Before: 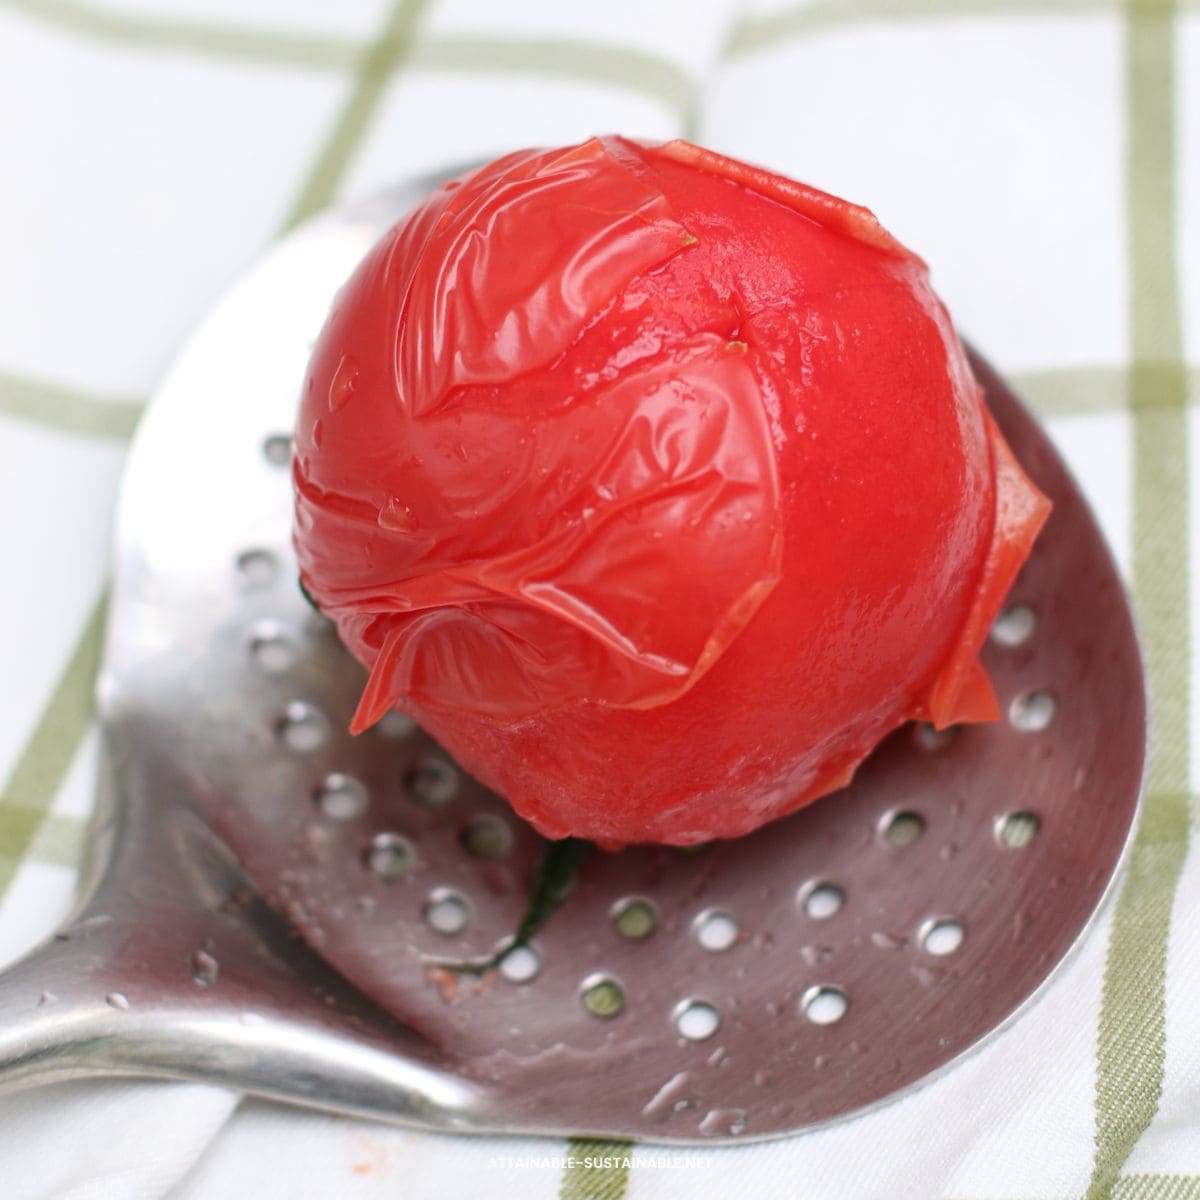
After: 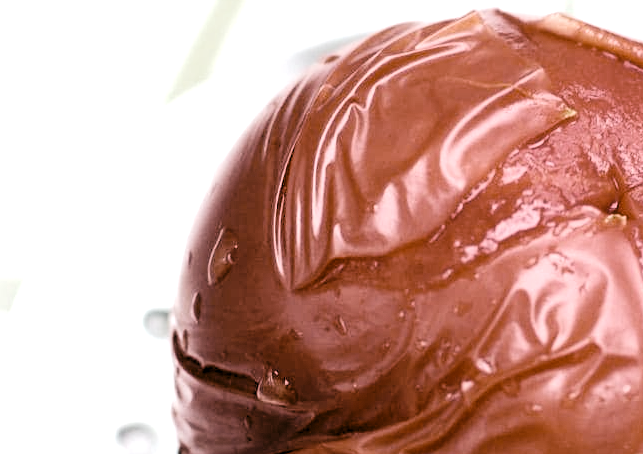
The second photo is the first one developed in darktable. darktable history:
tone curve: curves: ch0 [(0, 0) (0.224, 0.12) (0.375, 0.296) (0.528, 0.472) (0.681, 0.634) (0.8, 0.766) (0.873, 0.877) (1, 1)], preserve colors basic power
crop: left 10.121%, top 10.631%, right 36.218%, bottom 51.526%
exposure: exposure 0.781 EV, compensate highlight preservation false
base curve: curves: ch0 [(0, 0) (0.036, 0.01) (0.123, 0.254) (0.258, 0.504) (0.507, 0.748) (1, 1)], preserve colors none
levels: mode automatic, black 0.023%, white 99.97%, levels [0.062, 0.494, 0.925]
